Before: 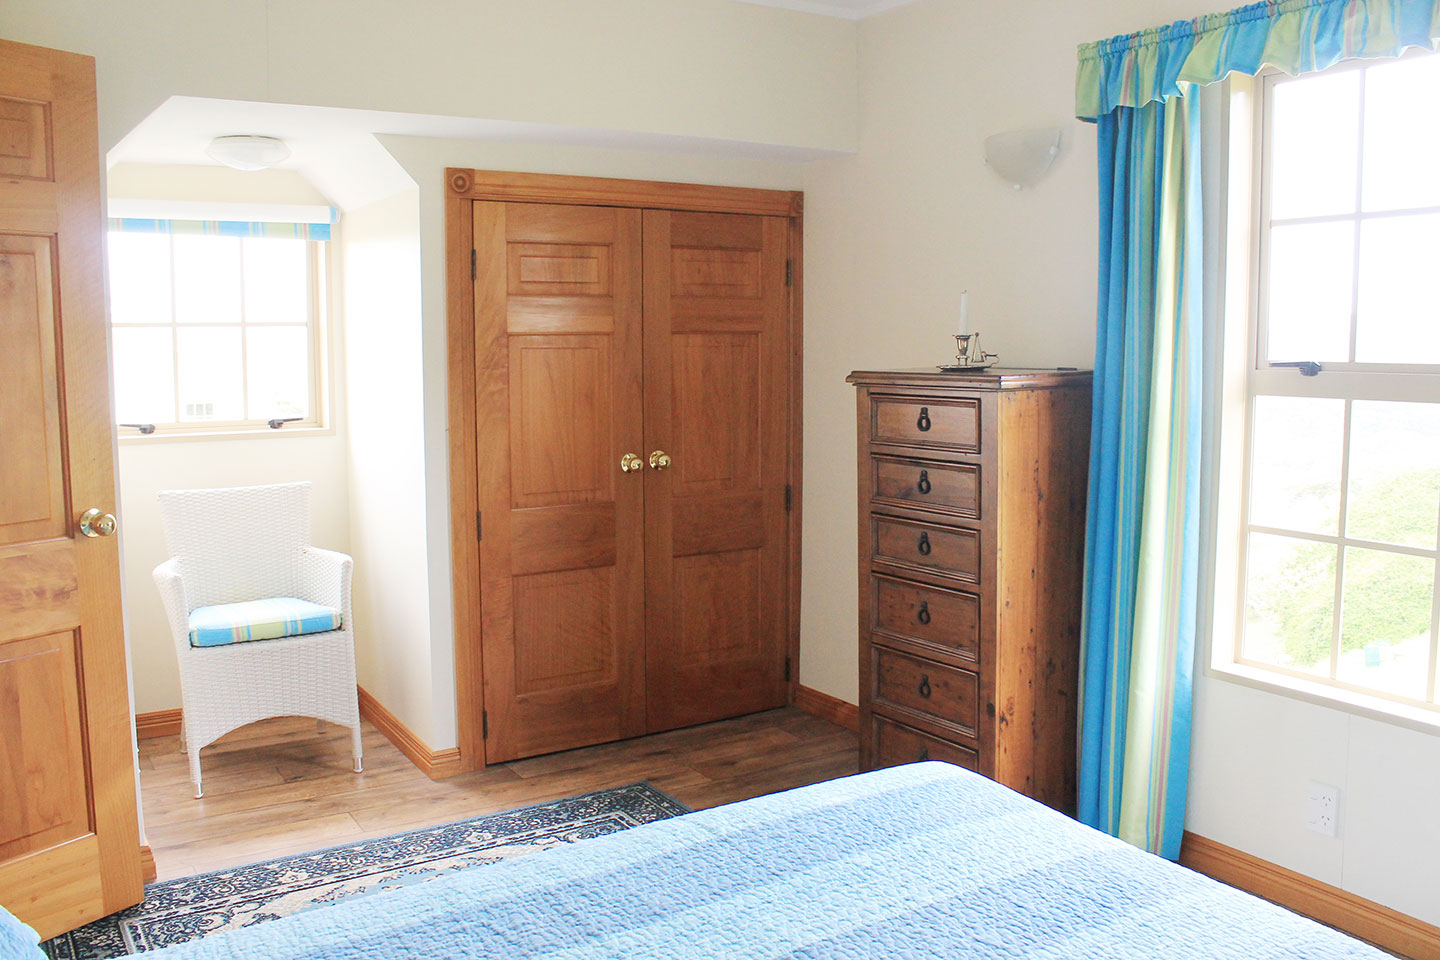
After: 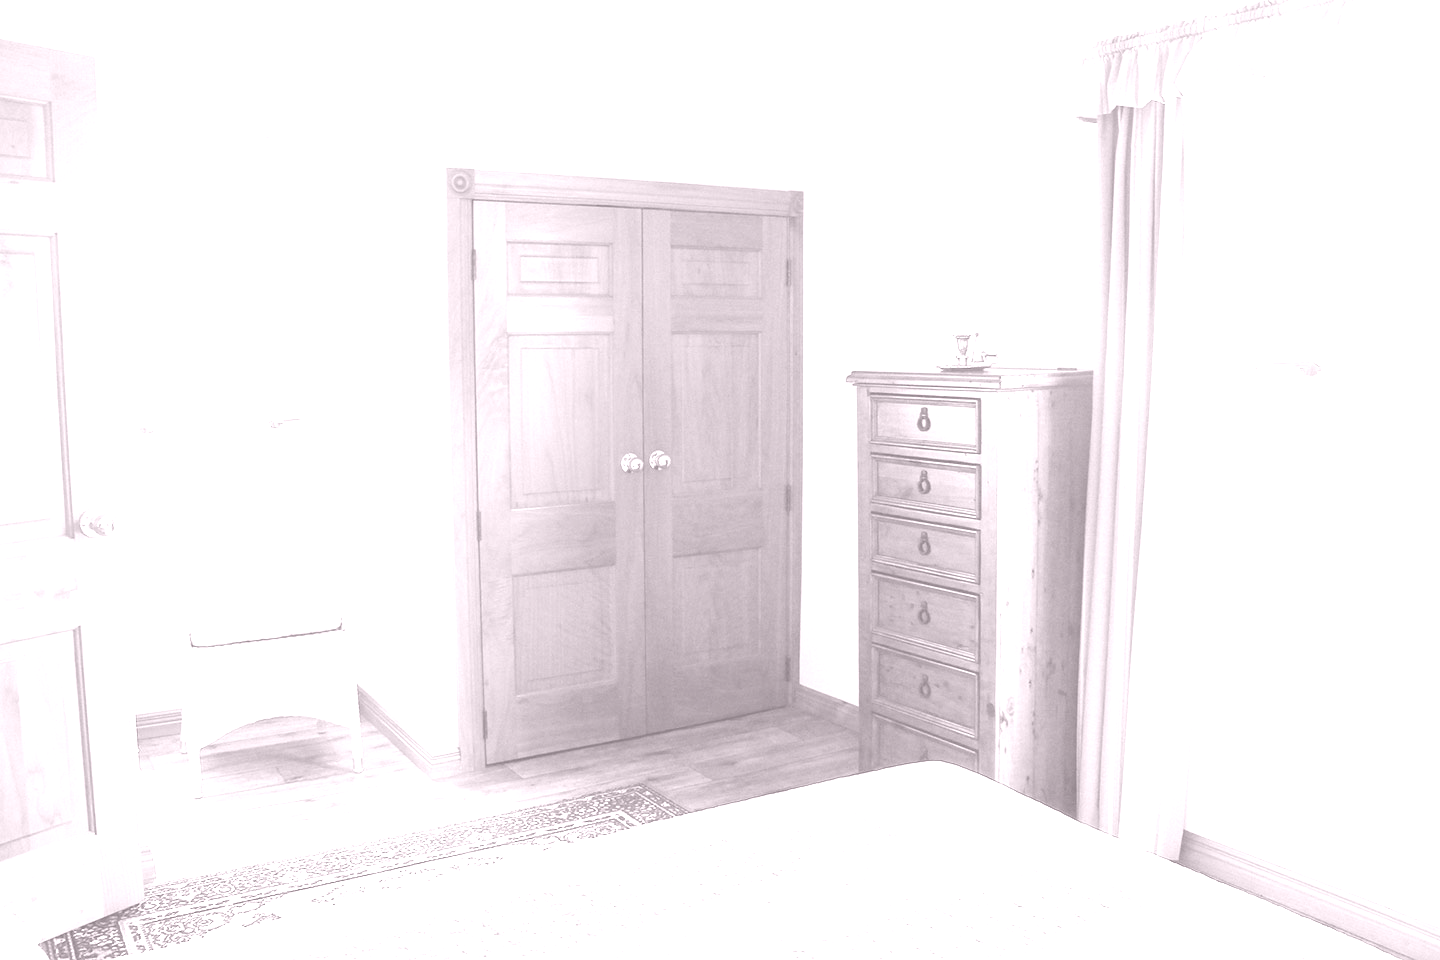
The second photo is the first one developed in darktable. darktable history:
colorize: hue 25.2°, saturation 83%, source mix 82%, lightness 79%, version 1
contrast brightness saturation: contrast -0.05, saturation -0.41
